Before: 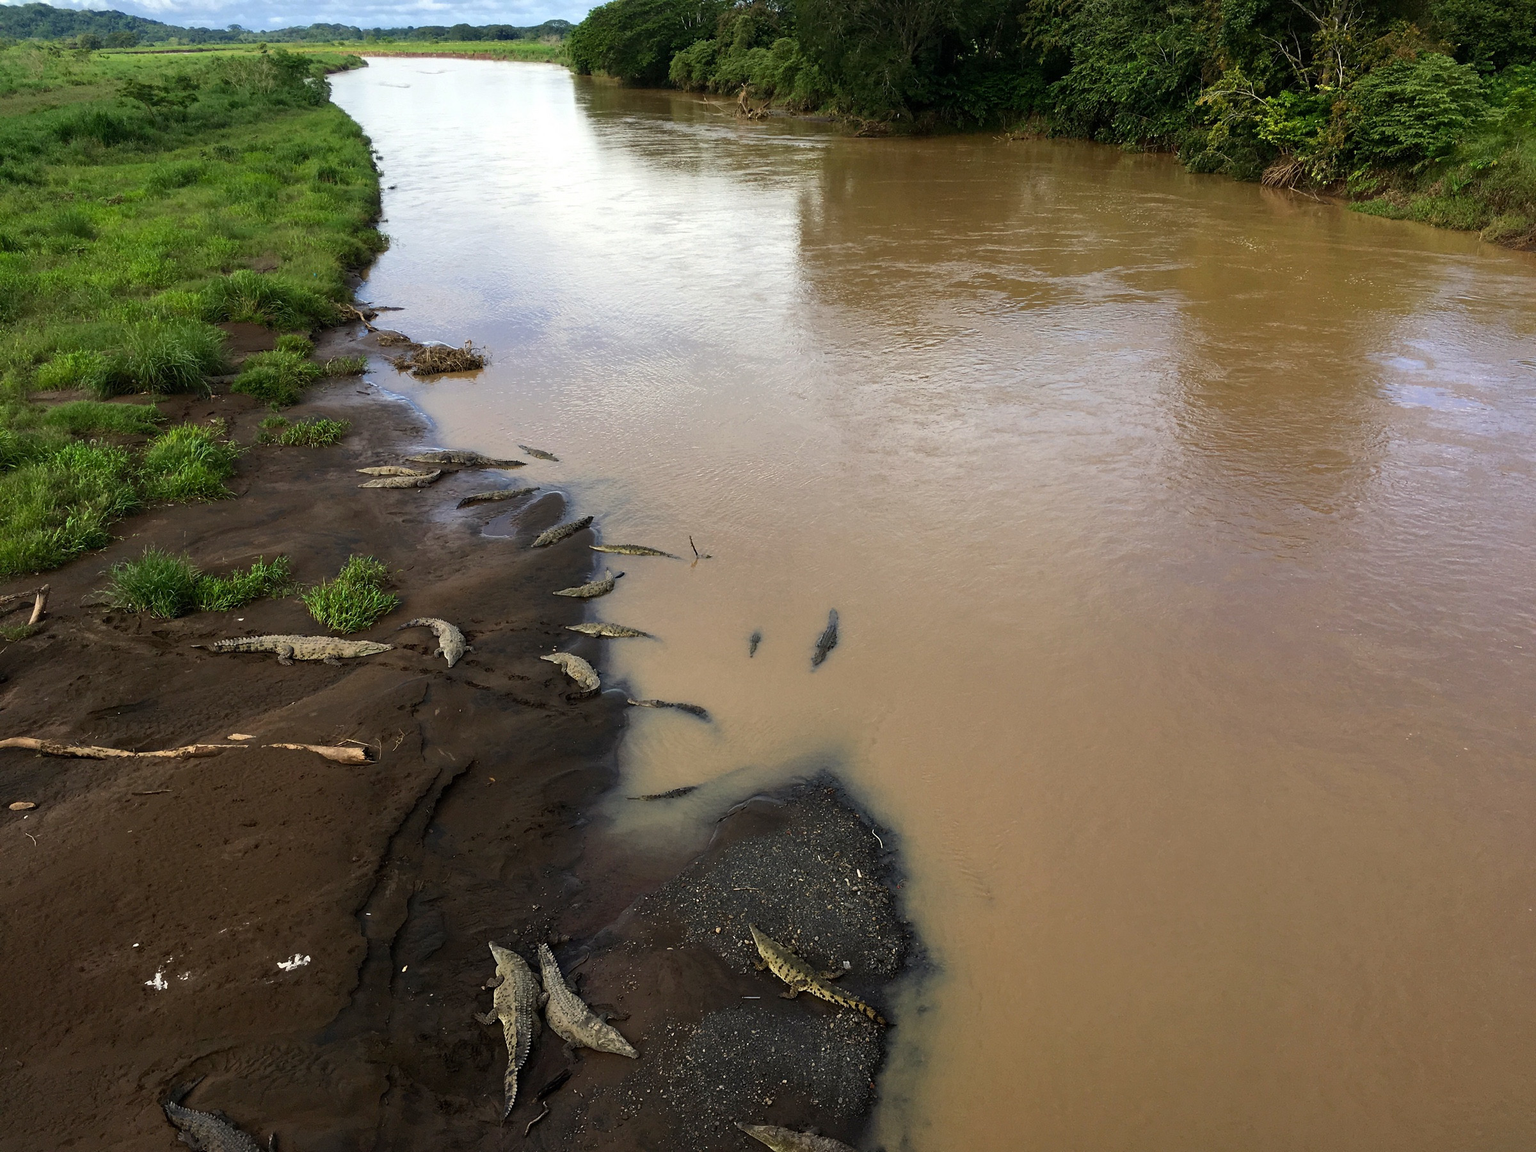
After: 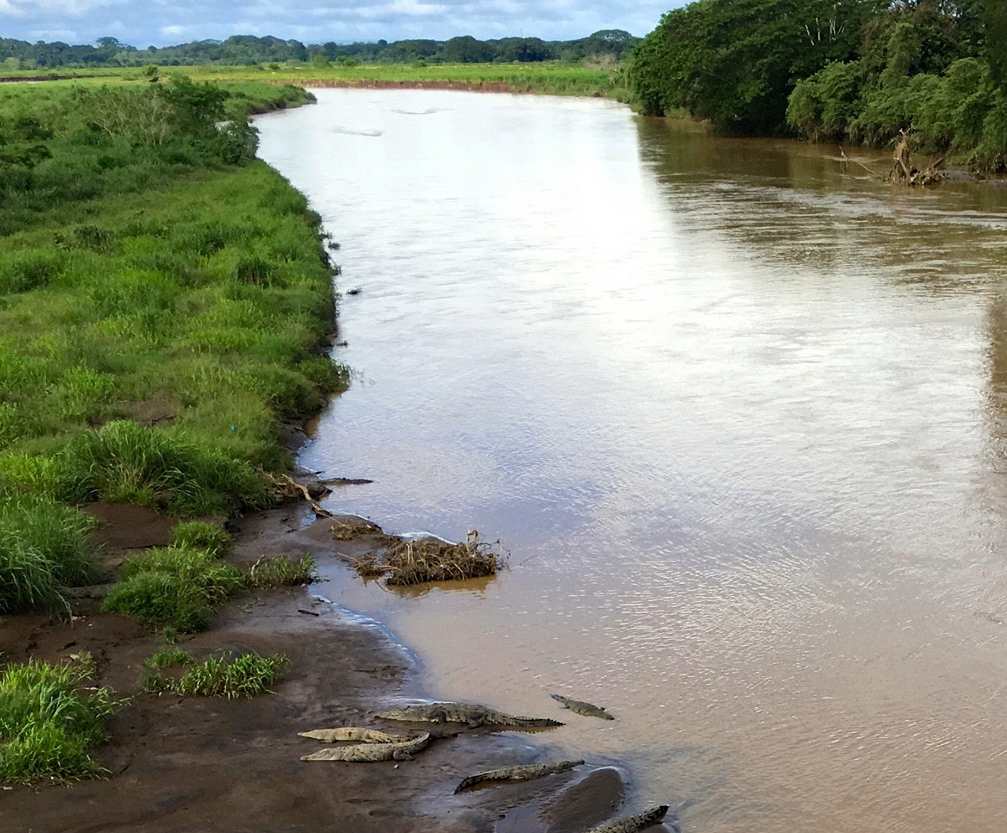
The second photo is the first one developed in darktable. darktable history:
tone equalizer: on, module defaults
haze removal: compatibility mode true, adaptive false
crop and rotate: left 10.817%, top 0.062%, right 47.194%, bottom 53.626%
